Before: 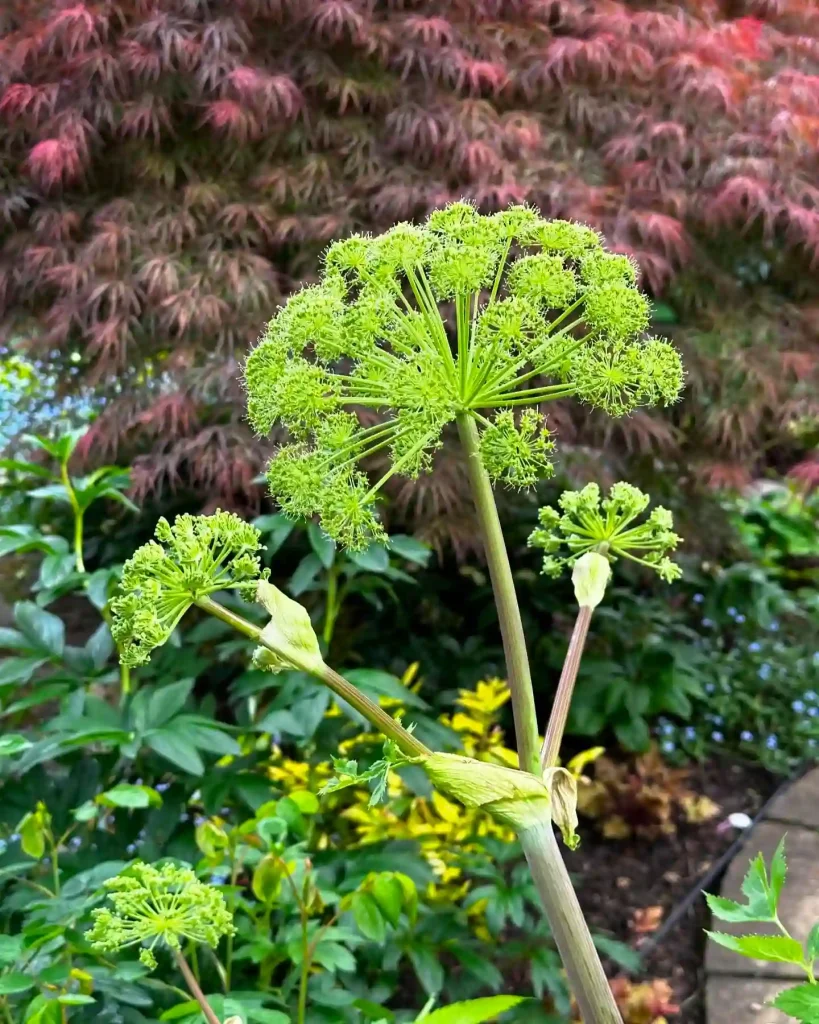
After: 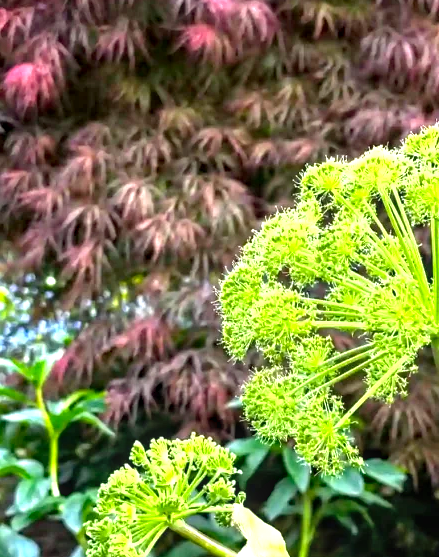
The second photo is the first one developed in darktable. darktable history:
crop and rotate: left 3.06%, top 7.476%, right 43.291%, bottom 38.034%
haze removal: compatibility mode true, adaptive false
levels: levels [0, 0.394, 0.787]
local contrast: on, module defaults
